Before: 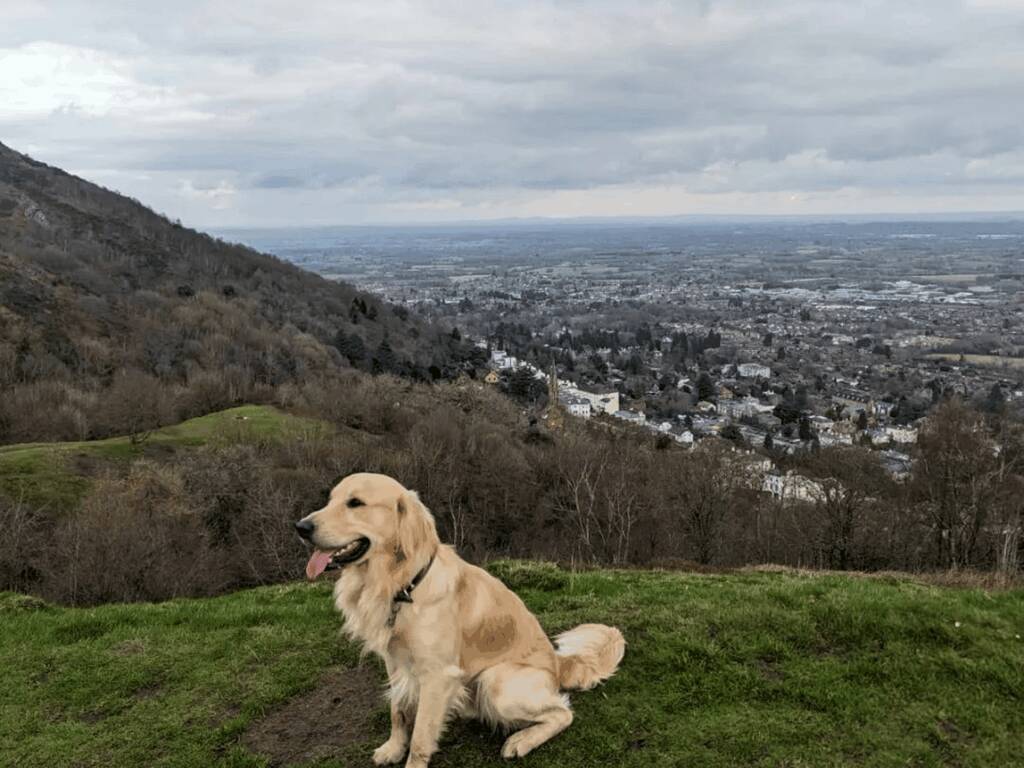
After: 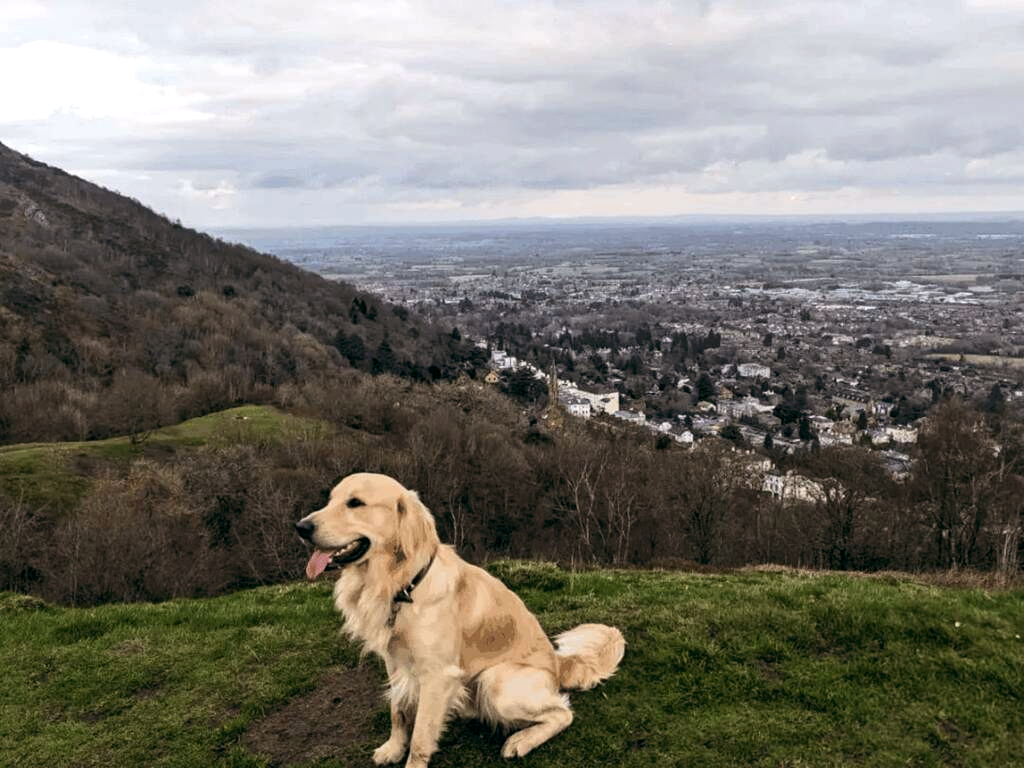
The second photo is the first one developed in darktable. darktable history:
tone equalizer: -8 EV -0.417 EV, -7 EV -0.389 EV, -6 EV -0.333 EV, -5 EV -0.222 EV, -3 EV 0.222 EV, -2 EV 0.333 EV, -1 EV 0.389 EV, +0 EV 0.417 EV, edges refinement/feathering 500, mask exposure compensation -1.57 EV, preserve details no
color balance: lift [0.998, 0.998, 1.001, 1.002], gamma [0.995, 1.025, 0.992, 0.975], gain [0.995, 1.02, 0.997, 0.98]
